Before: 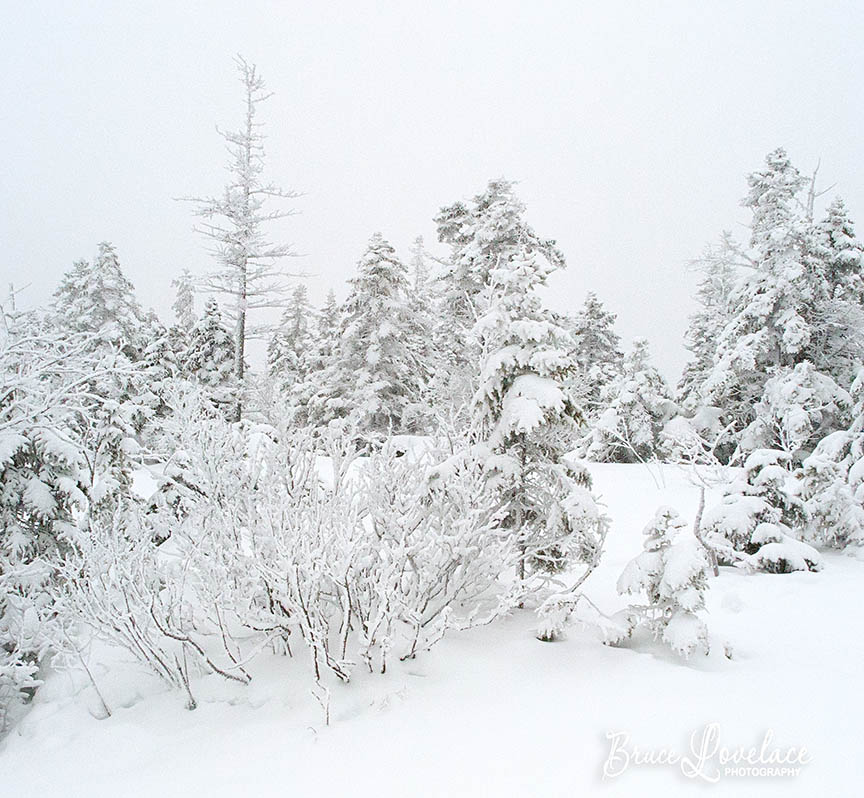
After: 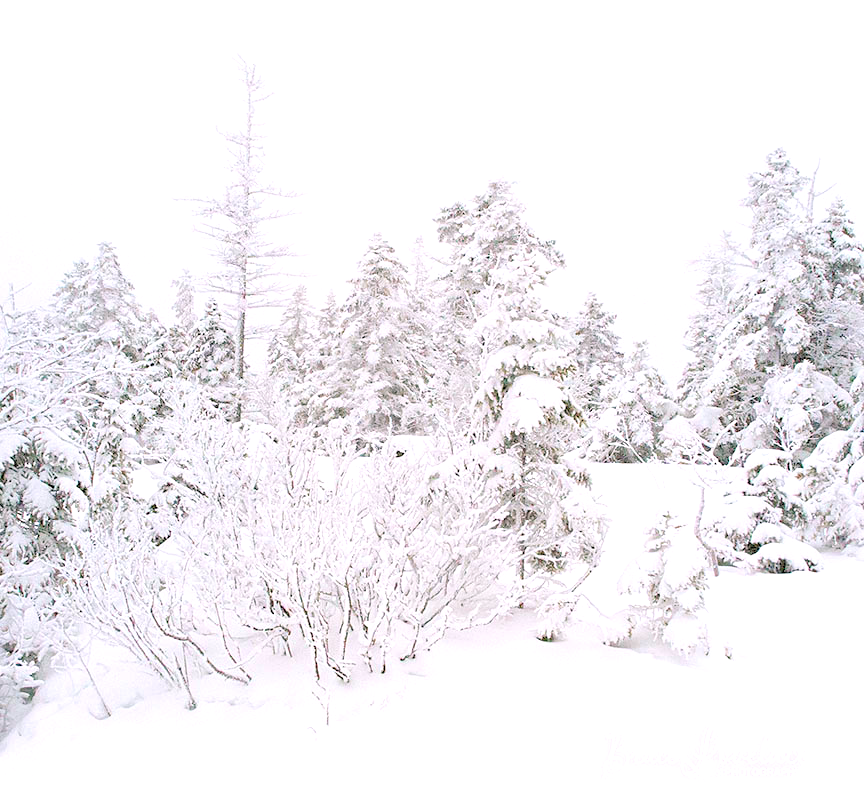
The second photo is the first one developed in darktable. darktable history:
exposure: exposure 0.74 EV, compensate highlight preservation false
rgb levels: preserve colors sum RGB, levels [[0.038, 0.433, 0.934], [0, 0.5, 1], [0, 0.5, 1]]
color balance rgb: shadows lift › chroma 2%, shadows lift › hue 217.2°, power › chroma 0.25%, power › hue 60°, highlights gain › chroma 1.5%, highlights gain › hue 309.6°, global offset › luminance -0.5%, perceptual saturation grading › global saturation 15%, global vibrance 20%
